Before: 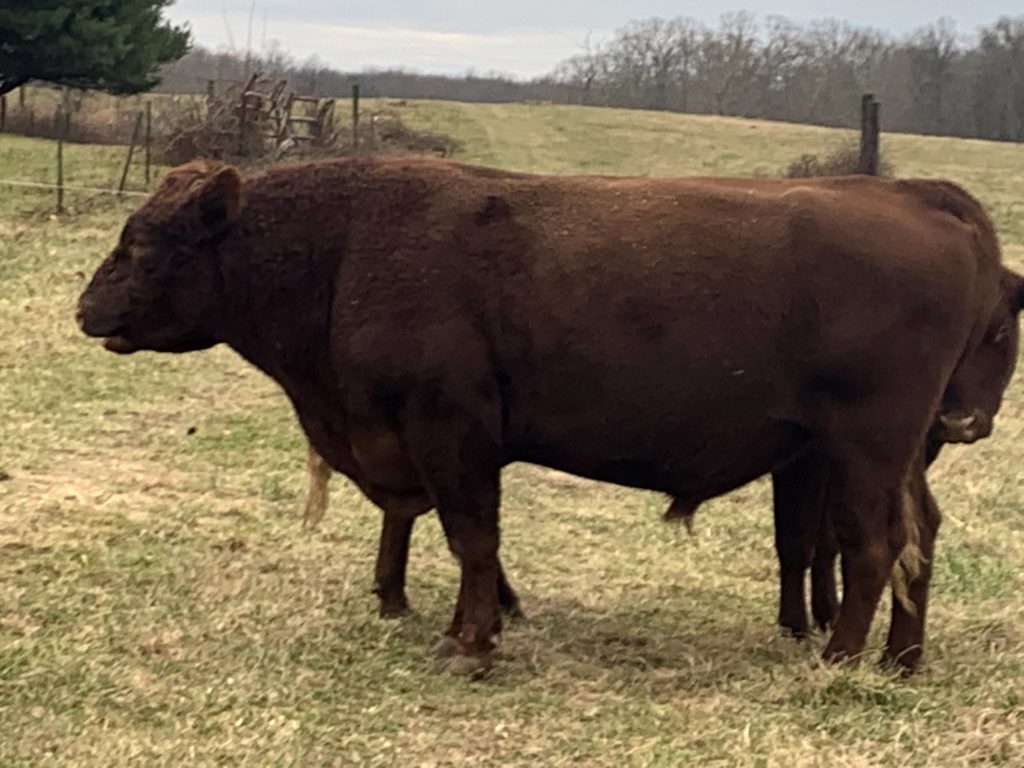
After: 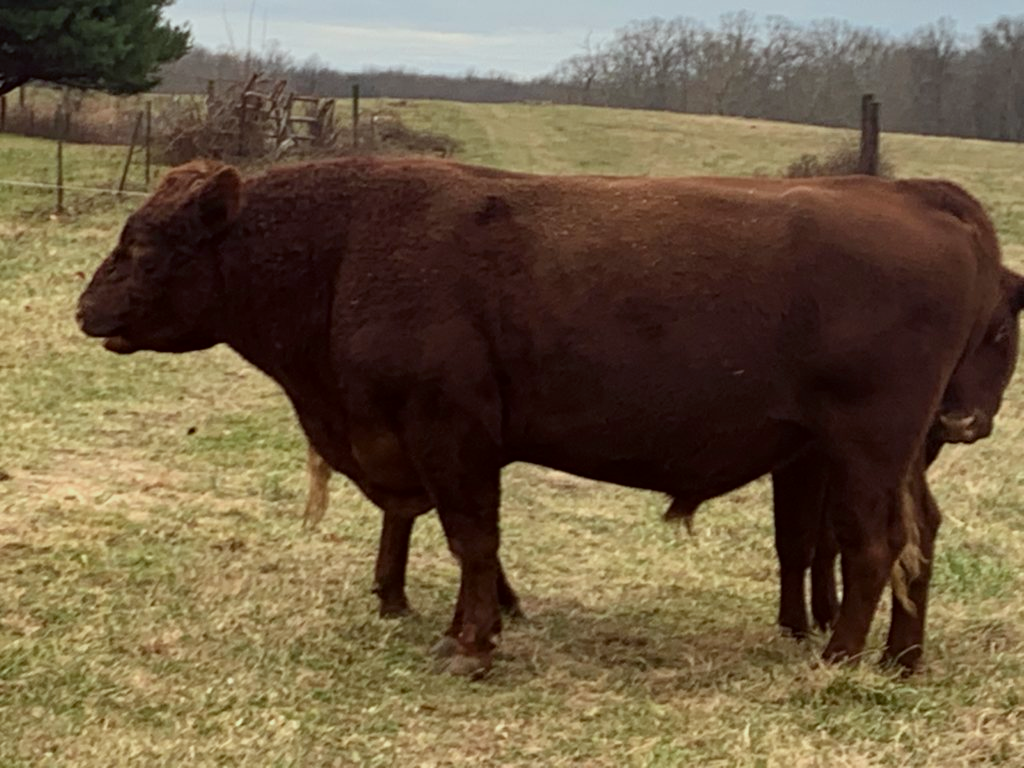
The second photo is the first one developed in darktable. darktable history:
color correction: highlights a* -4.98, highlights b* -3.76, shadows a* 3.83, shadows b* 4.08
exposure: exposure -0.293 EV, compensate highlight preservation false
